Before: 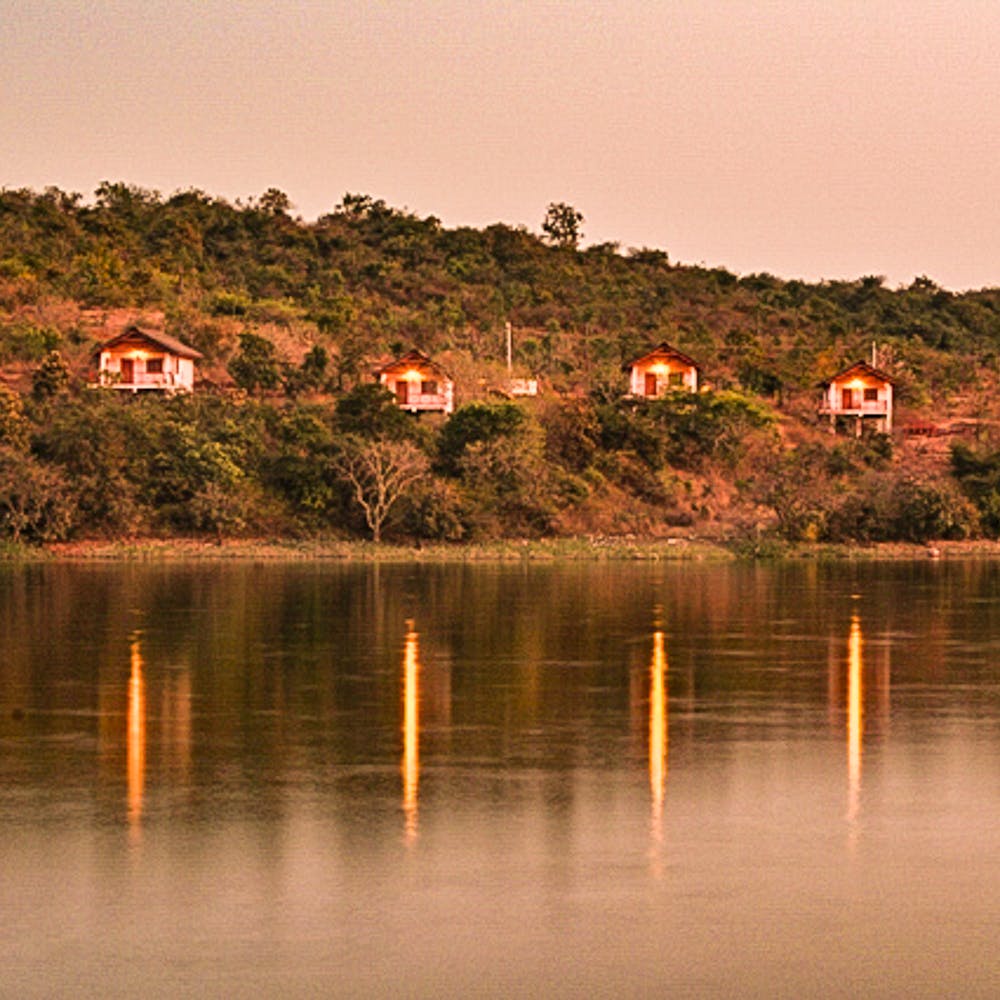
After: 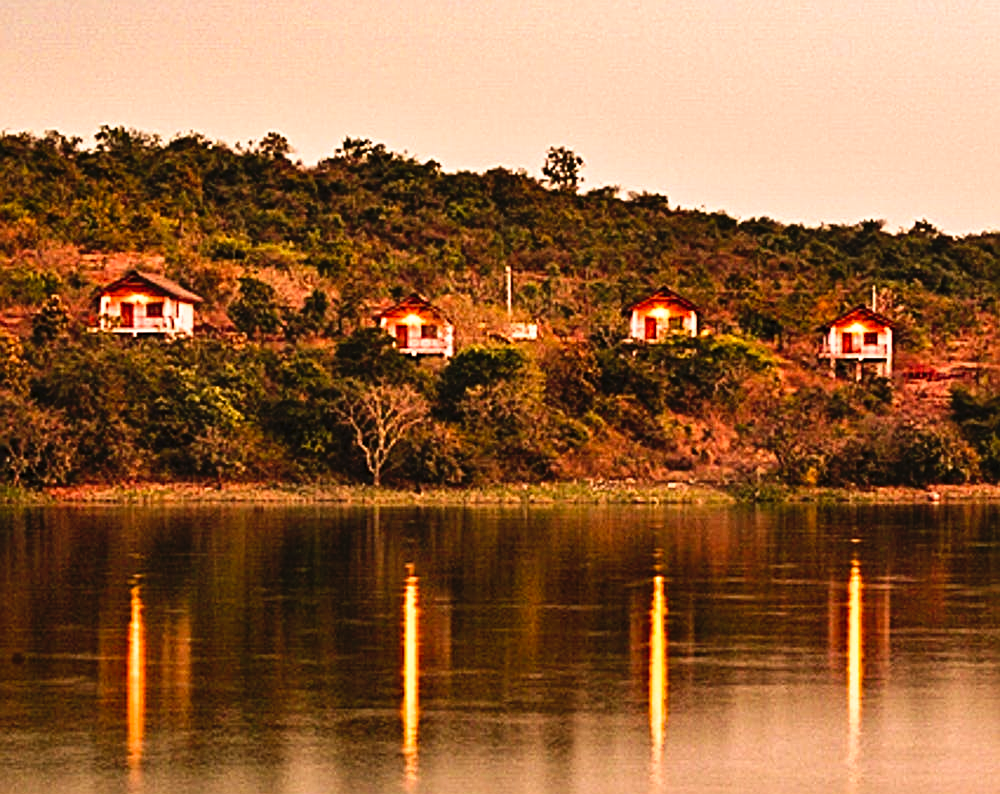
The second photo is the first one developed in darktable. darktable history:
tone curve: curves: ch0 [(0, 0) (0.003, 0.023) (0.011, 0.024) (0.025, 0.028) (0.044, 0.035) (0.069, 0.043) (0.1, 0.052) (0.136, 0.063) (0.177, 0.094) (0.224, 0.145) (0.277, 0.209) (0.335, 0.281) (0.399, 0.364) (0.468, 0.453) (0.543, 0.553) (0.623, 0.66) (0.709, 0.767) (0.801, 0.88) (0.898, 0.968) (1, 1)], preserve colors none
crop and rotate: top 5.659%, bottom 14.847%
contrast equalizer: octaves 7, y [[0.5 ×6], [0.5 ×6], [0.5, 0.5, 0.501, 0.545, 0.707, 0.863], [0 ×6], [0 ×6]]
sharpen: on, module defaults
